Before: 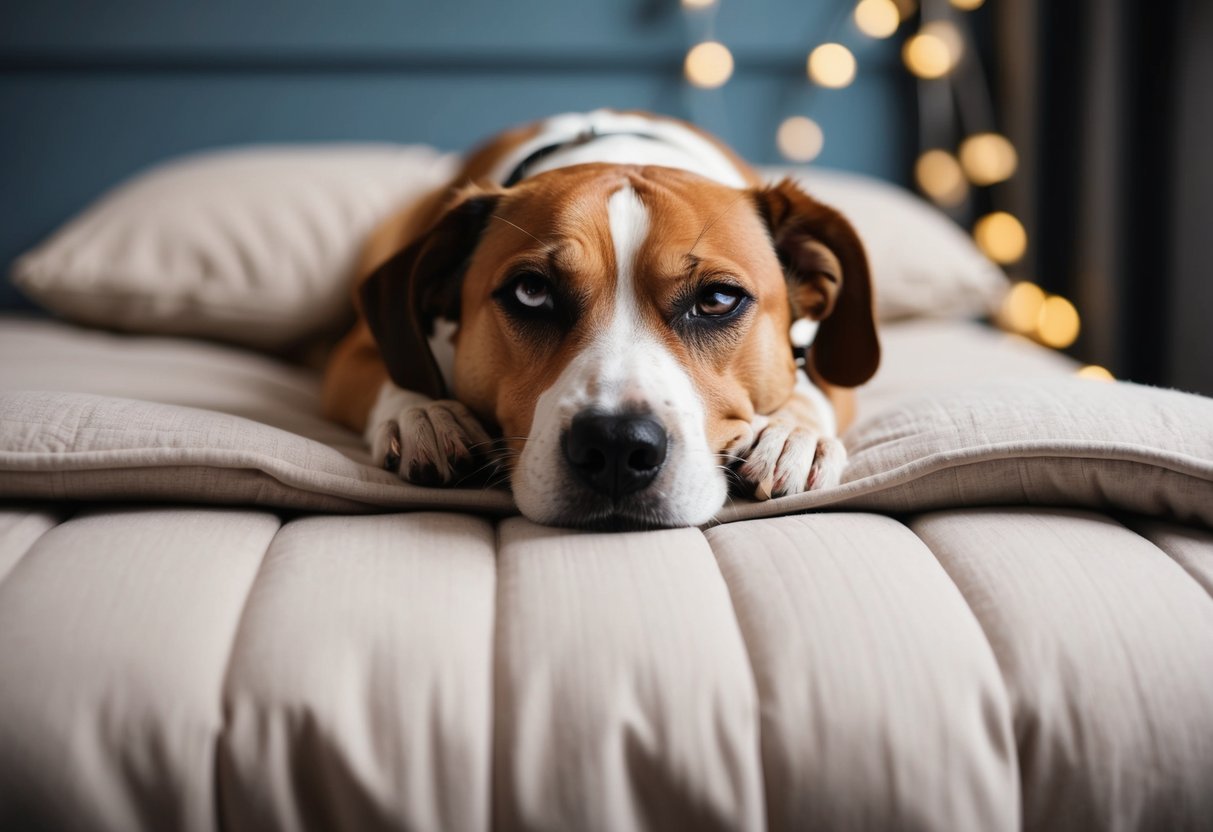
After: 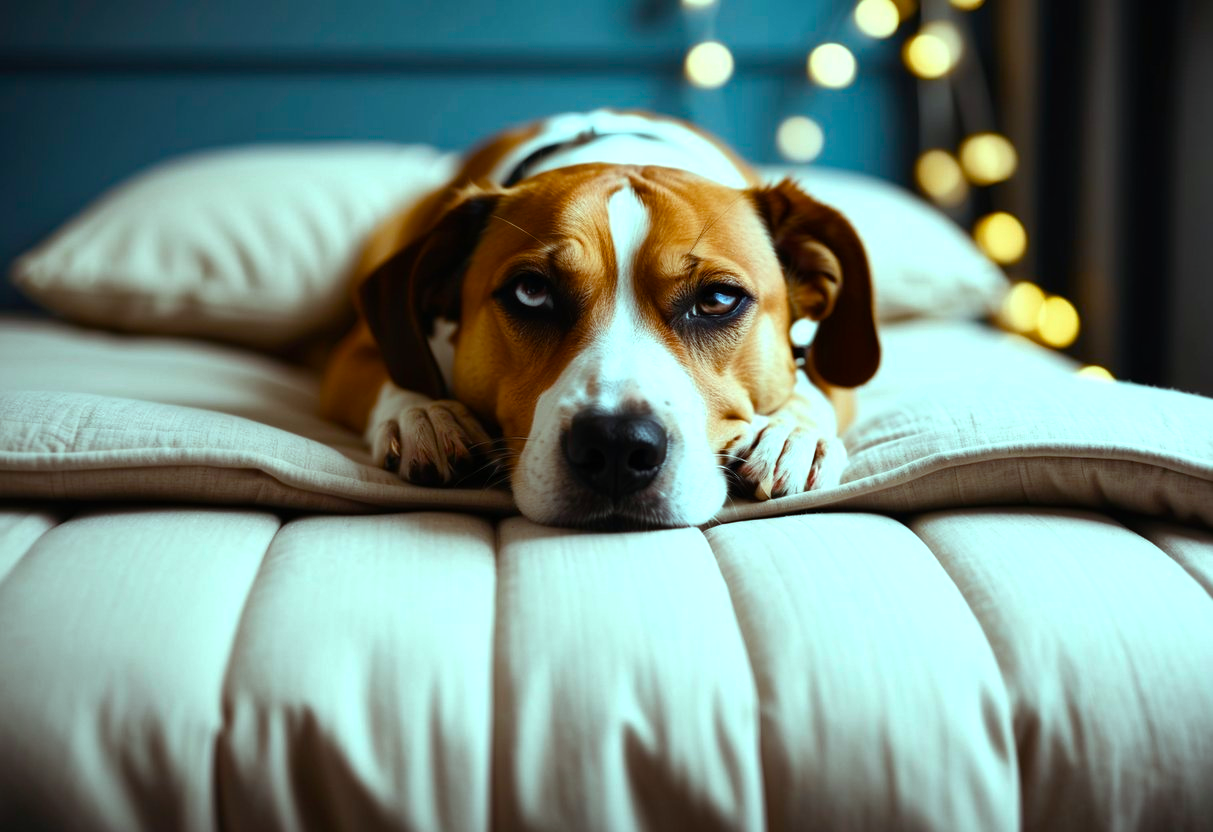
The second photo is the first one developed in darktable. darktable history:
color balance rgb: shadows lift › chroma 0.783%, shadows lift › hue 110.78°, highlights gain › chroma 5.37%, highlights gain › hue 197.32°, perceptual saturation grading › global saturation 34.546%, perceptual saturation grading › highlights -29.838%, perceptual saturation grading › shadows 34.61%, perceptual brilliance grading › highlights 14.064%, perceptual brilliance grading › shadows -18.627%, global vibrance 20%
